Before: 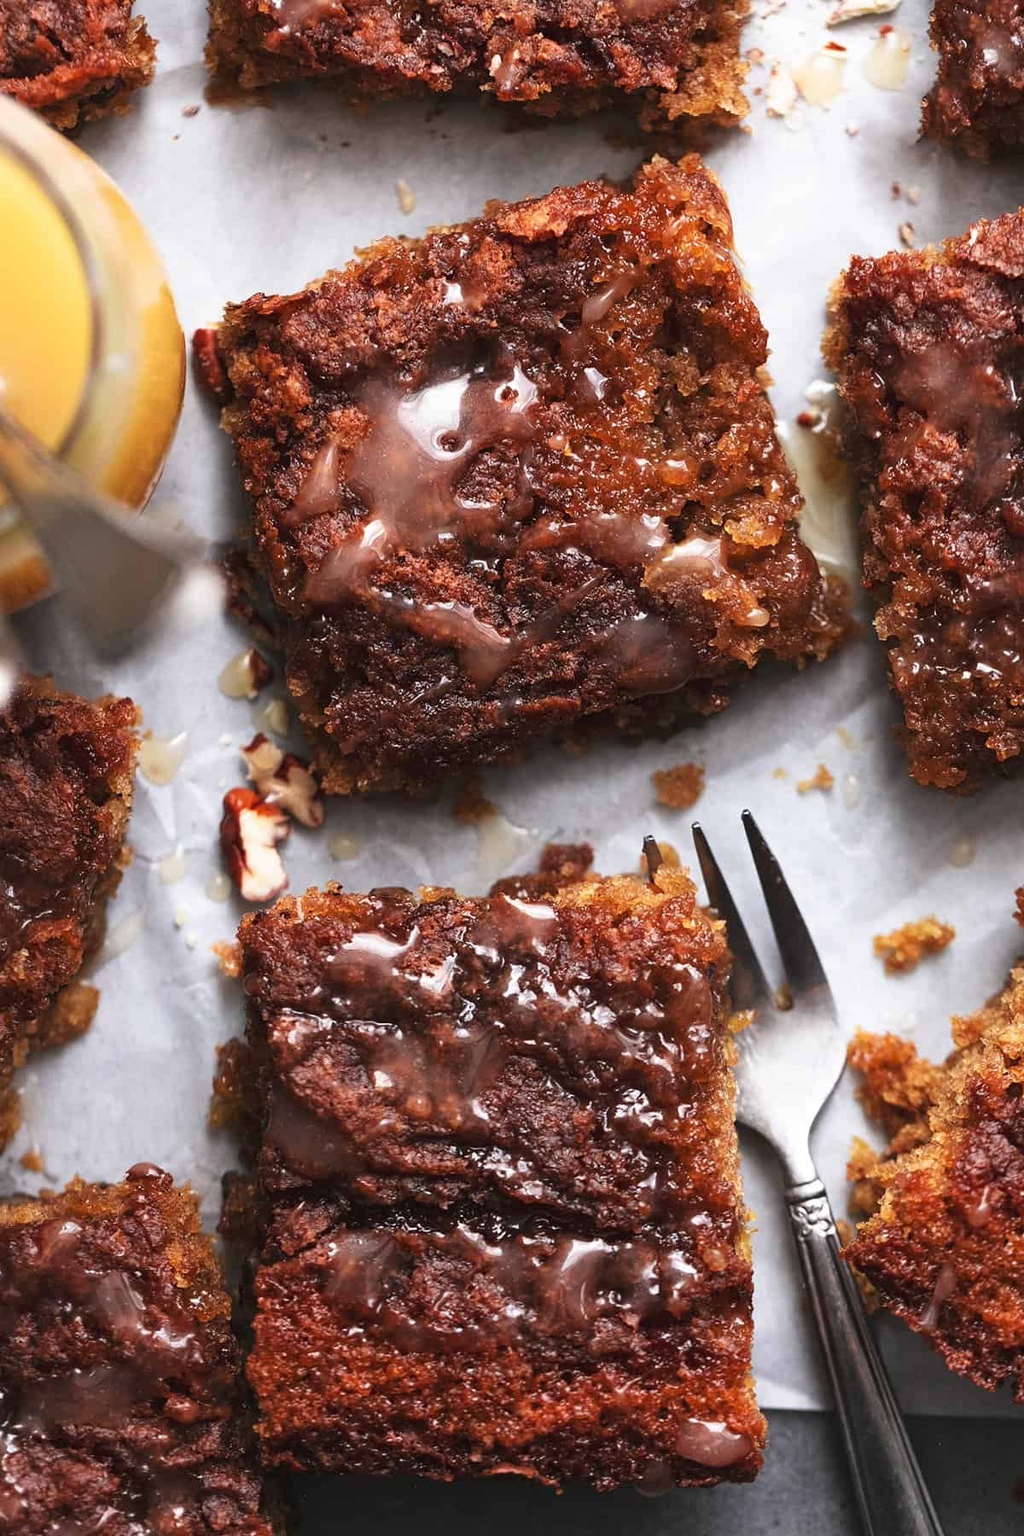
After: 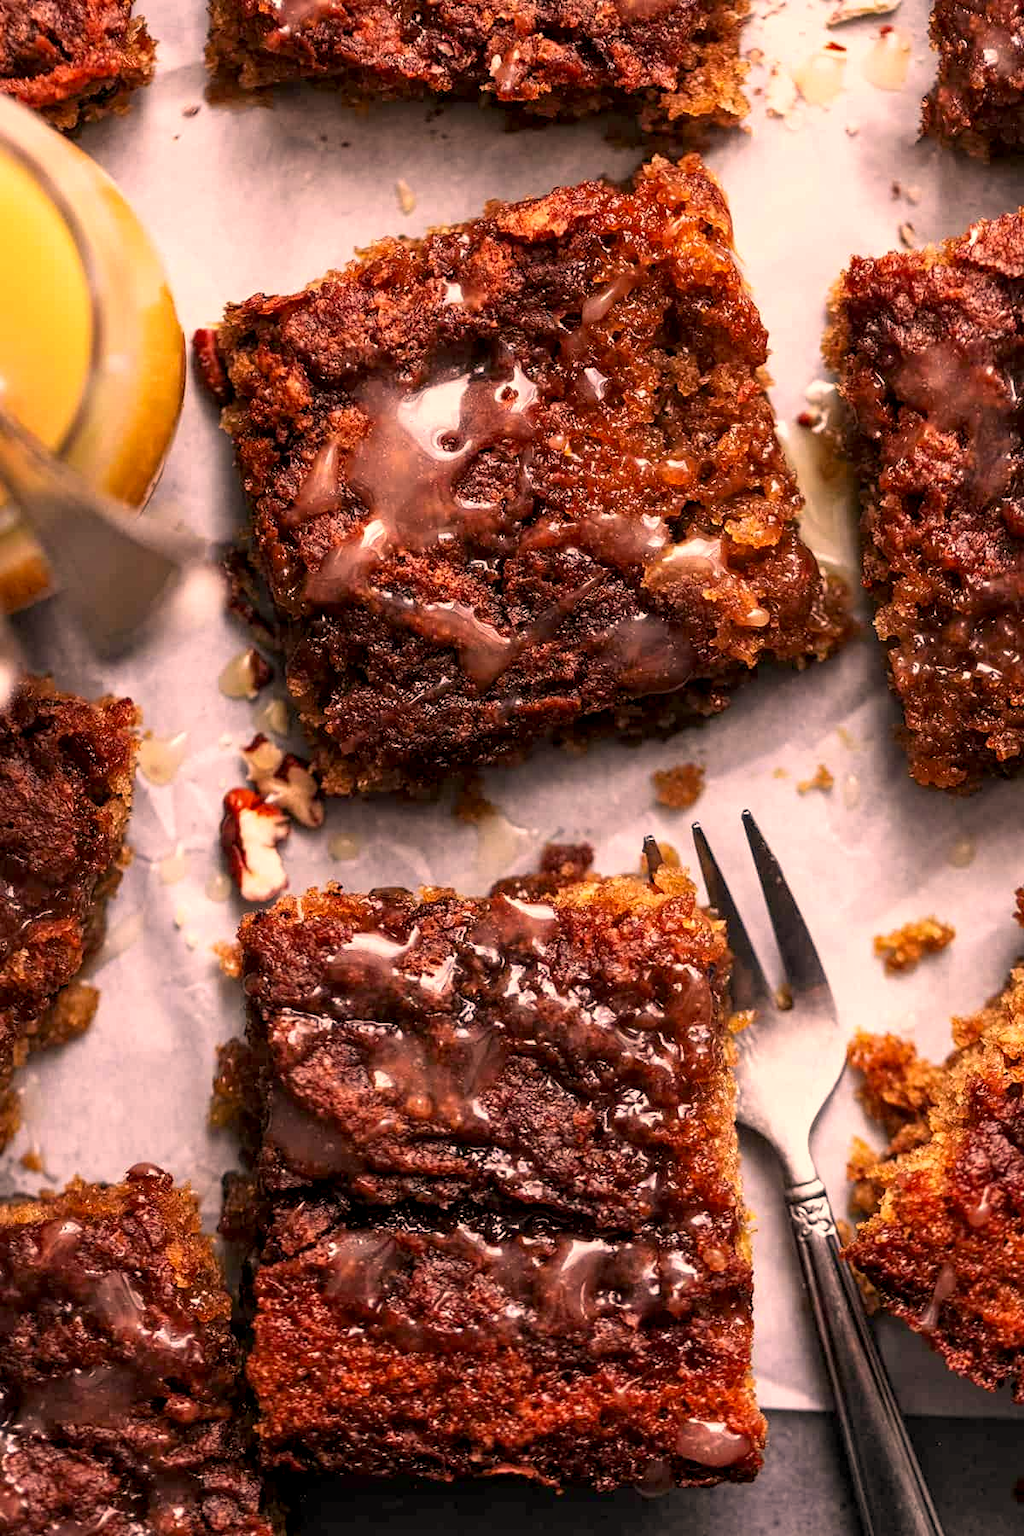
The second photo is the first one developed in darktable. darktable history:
exposure: black level correction 0.008, exposure 0.087 EV, compensate highlight preservation false
color correction: highlights a* 20.78, highlights b* 19.52
local contrast: on, module defaults
